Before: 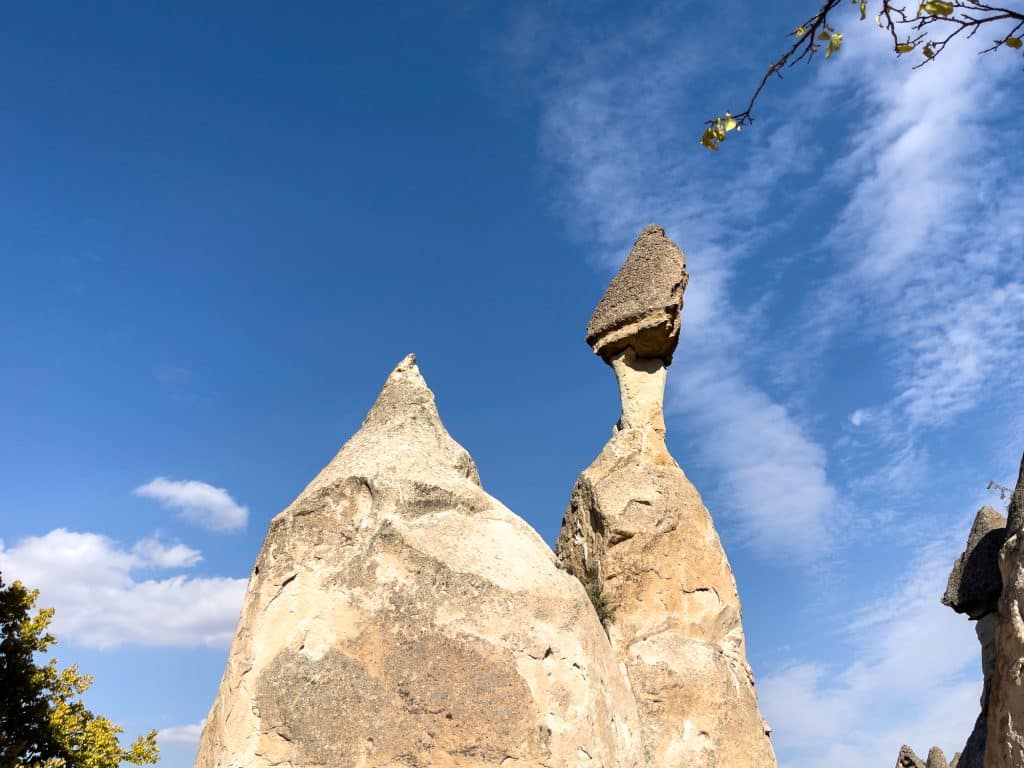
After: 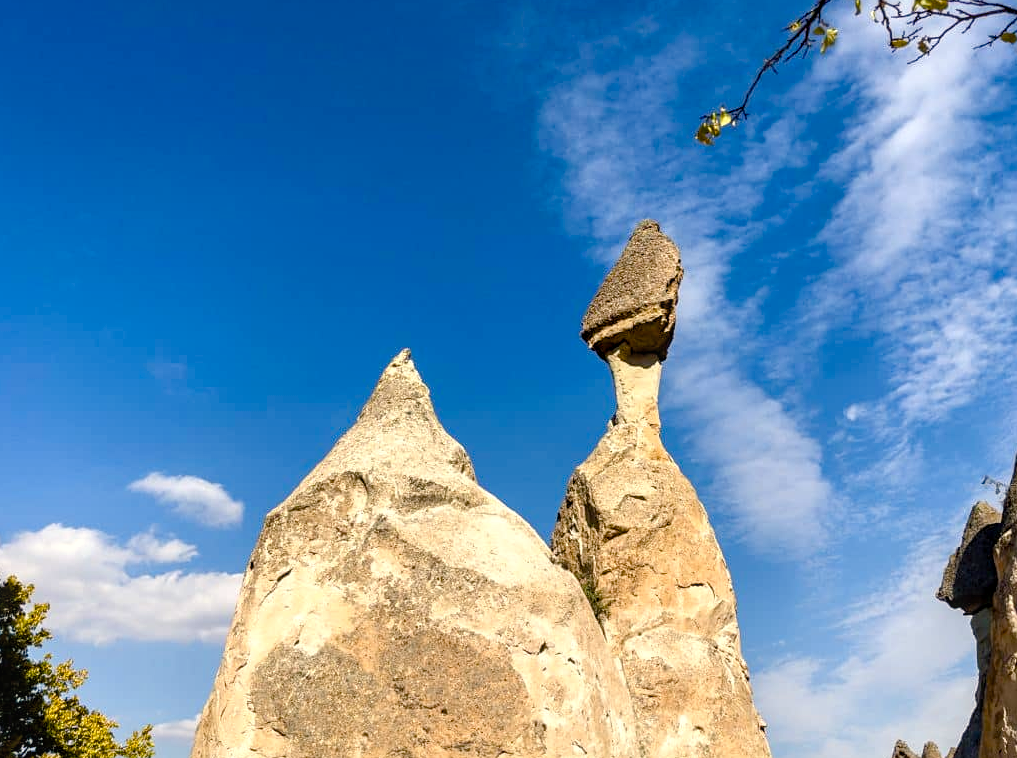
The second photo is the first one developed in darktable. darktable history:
levels: mode automatic, levels [0.062, 0.494, 0.925]
crop: left 0.504%, top 0.753%, right 0.144%, bottom 0.51%
color balance rgb: shadows lift › chroma 0.739%, shadows lift › hue 111.76°, highlights gain › chroma 3.02%, highlights gain › hue 78.61°, perceptual saturation grading › global saturation 20%, perceptual saturation grading › highlights -25.604%, perceptual saturation grading › shadows 49.564%, global vibrance 20%
local contrast: on, module defaults
shadows and highlights: radius 336, shadows 64.6, highlights 5.53, compress 87.31%, soften with gaussian
sharpen: amount 0.204
